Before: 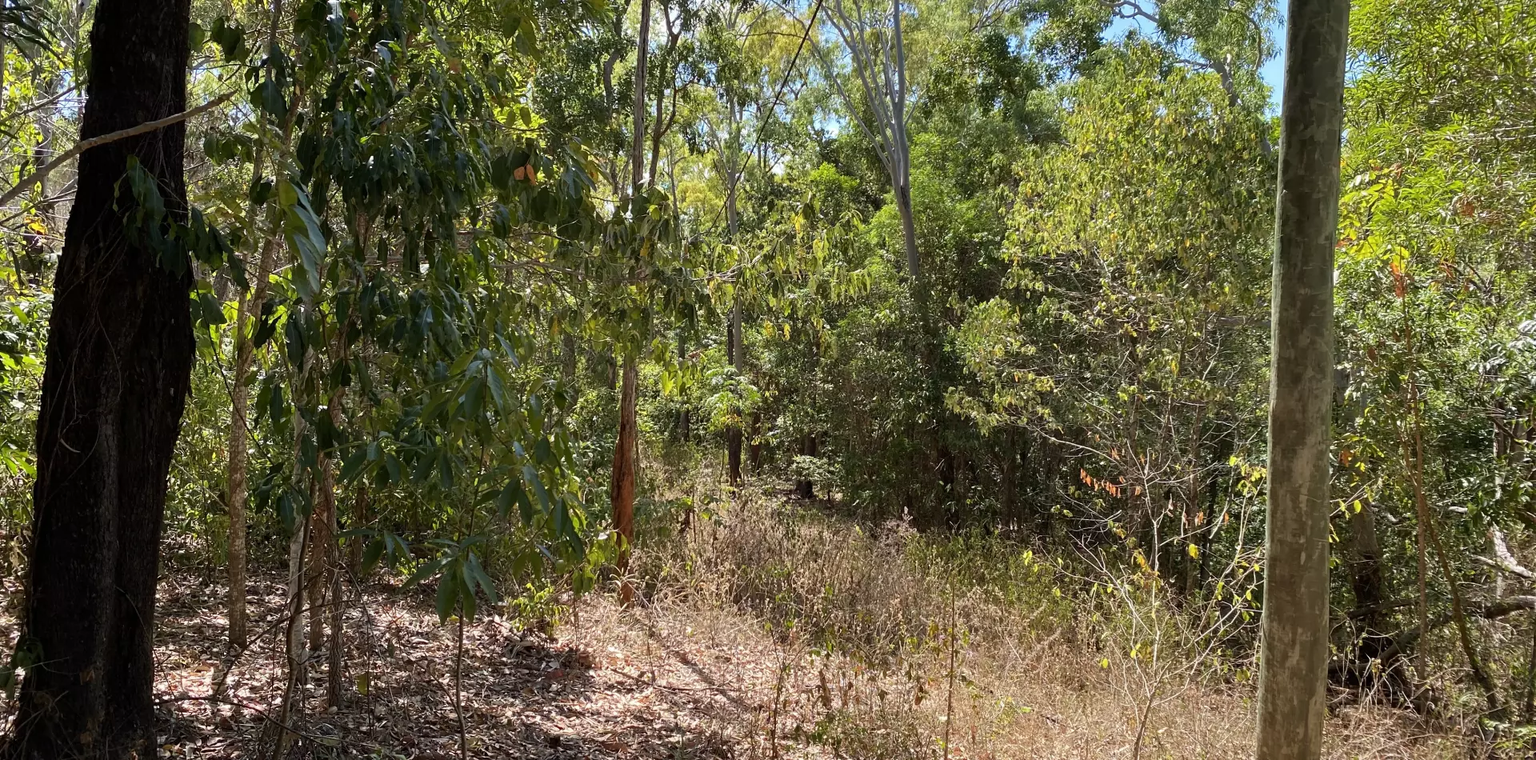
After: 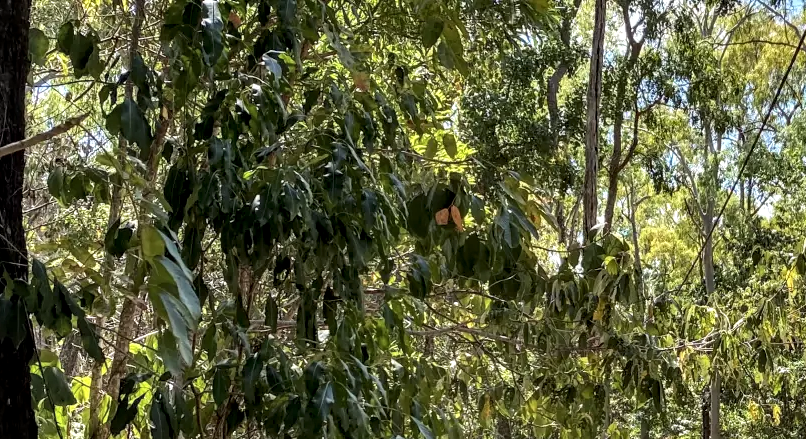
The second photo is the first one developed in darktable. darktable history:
local contrast: detail 150%
crop and rotate: left 10.817%, top 0.062%, right 47.194%, bottom 53.626%
shadows and highlights: shadows 37.27, highlights -28.18, soften with gaussian
